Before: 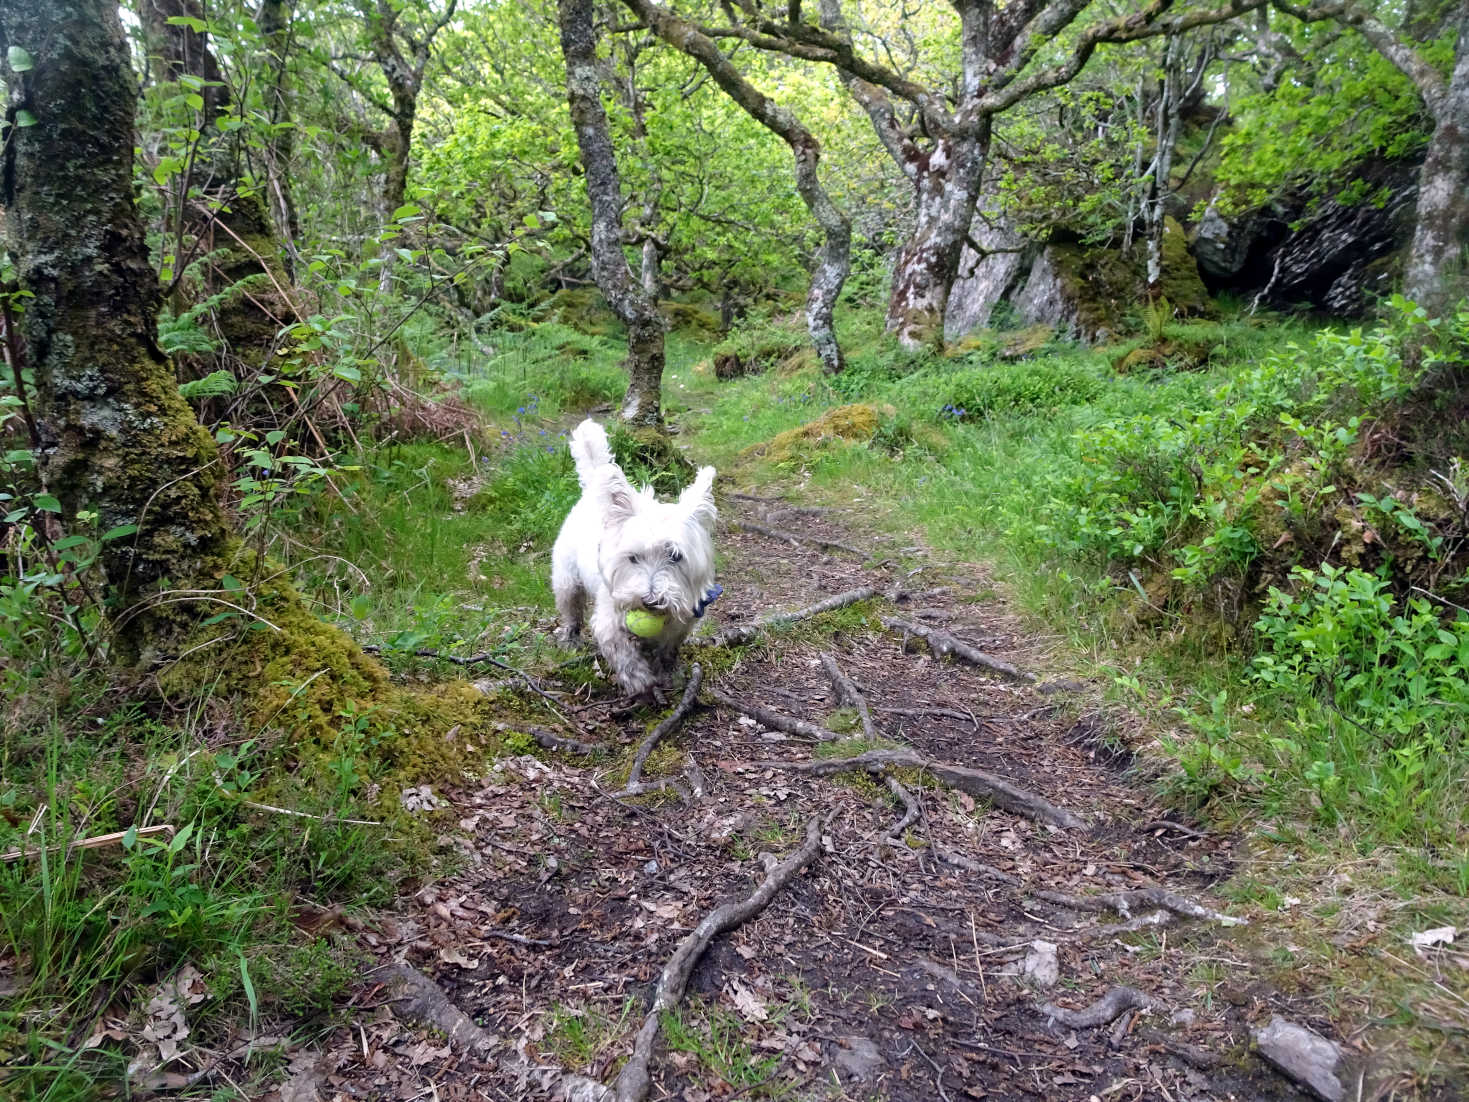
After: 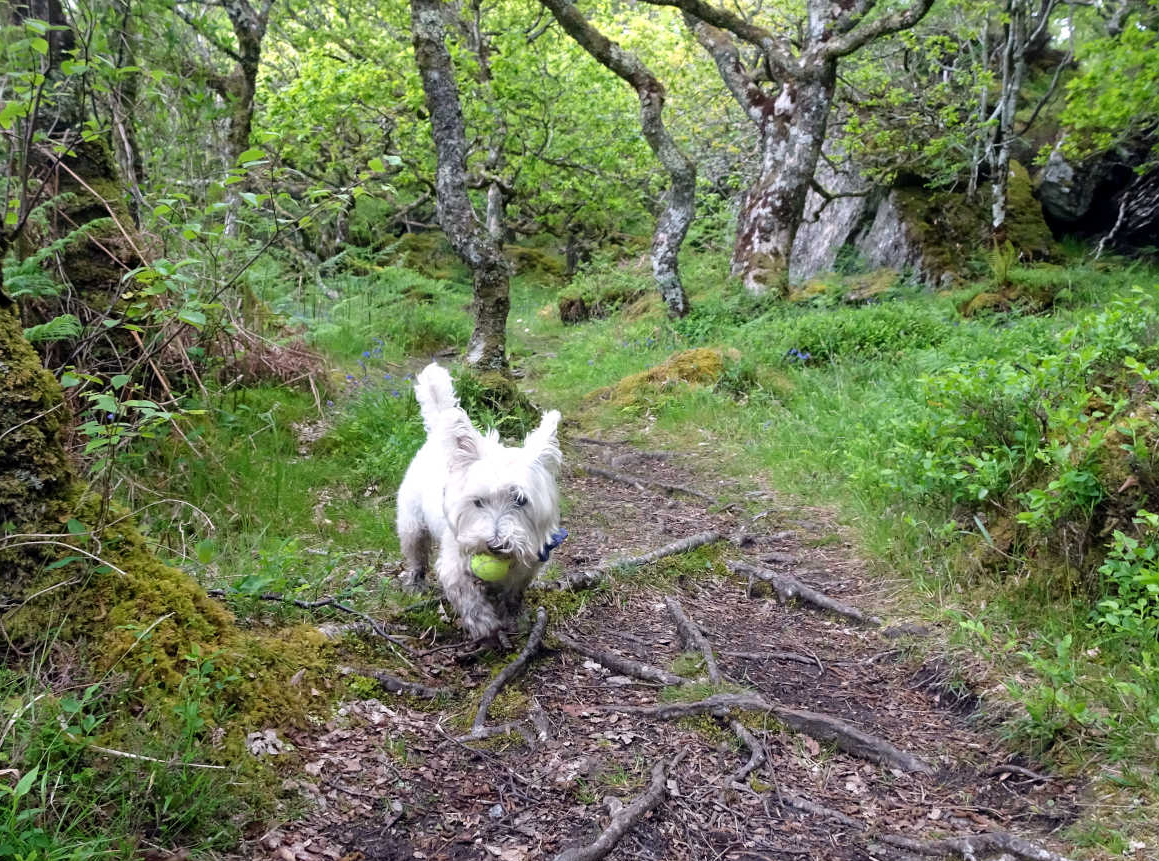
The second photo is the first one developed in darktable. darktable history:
crop and rotate: left 10.565%, top 5.124%, right 10.482%, bottom 16.734%
